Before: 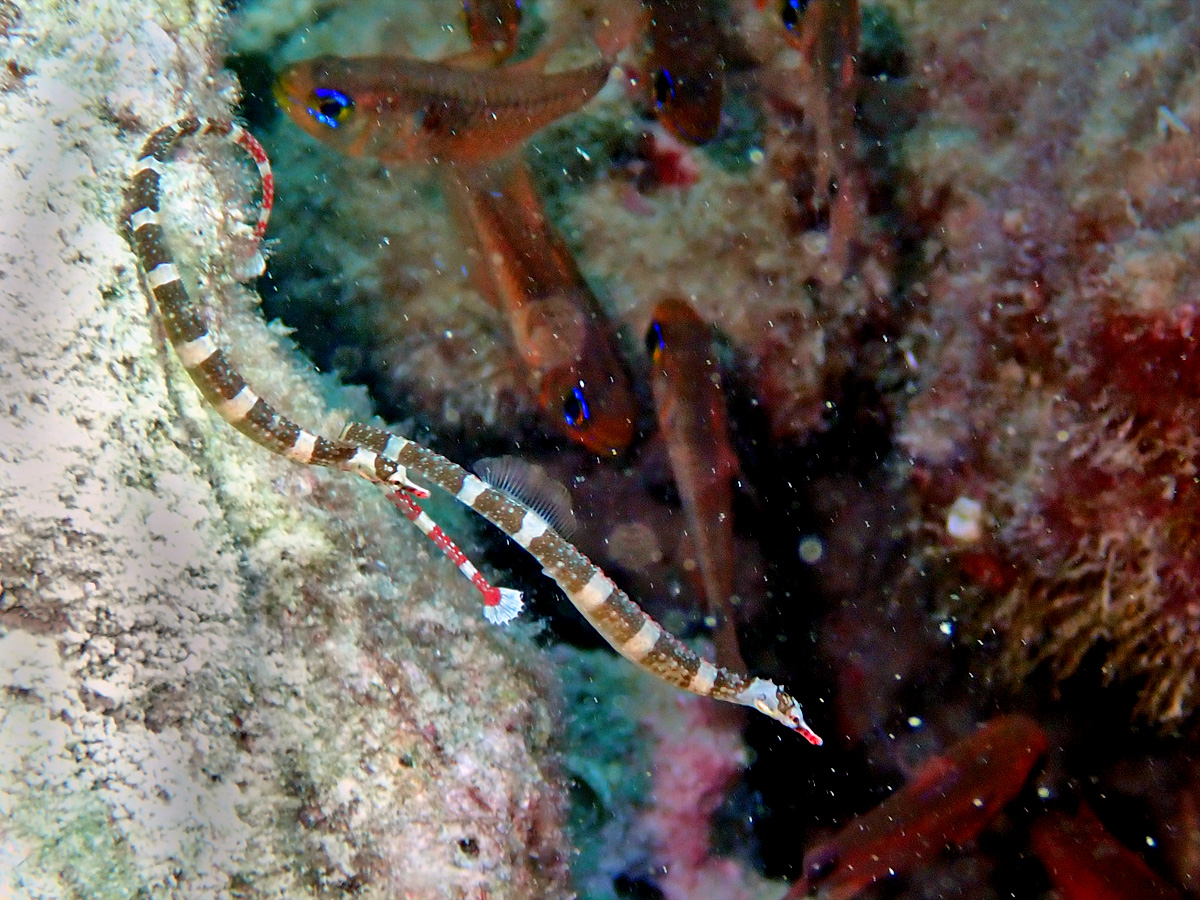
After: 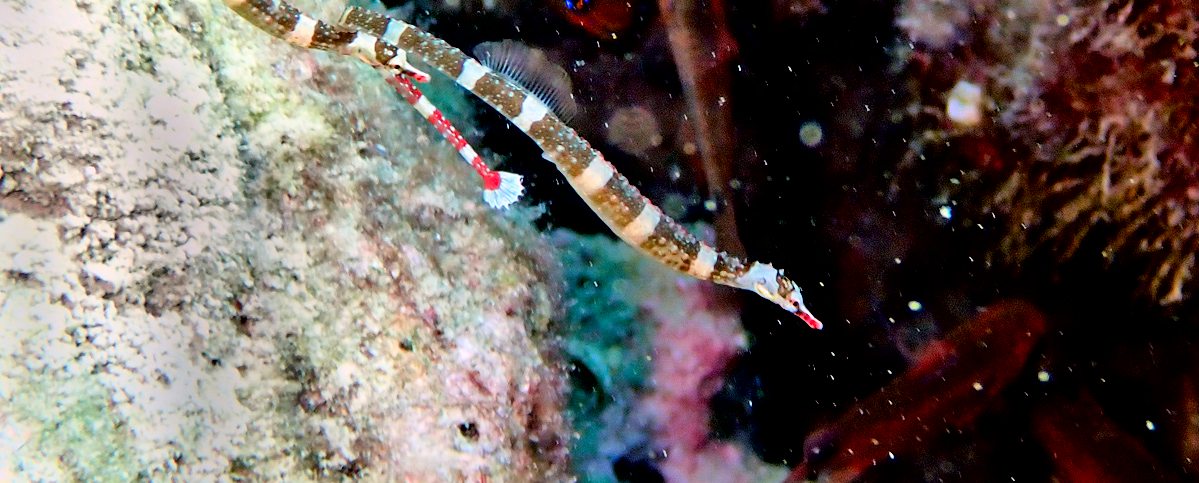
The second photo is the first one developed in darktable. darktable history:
crop and rotate: top 46.237%
exposure: black level correction 0.009, compensate highlight preservation false
white balance: emerald 1
tone curve: curves: ch0 [(0, 0) (0.004, 0.001) (0.133, 0.112) (0.325, 0.362) (0.832, 0.893) (1, 1)], color space Lab, linked channels, preserve colors none
